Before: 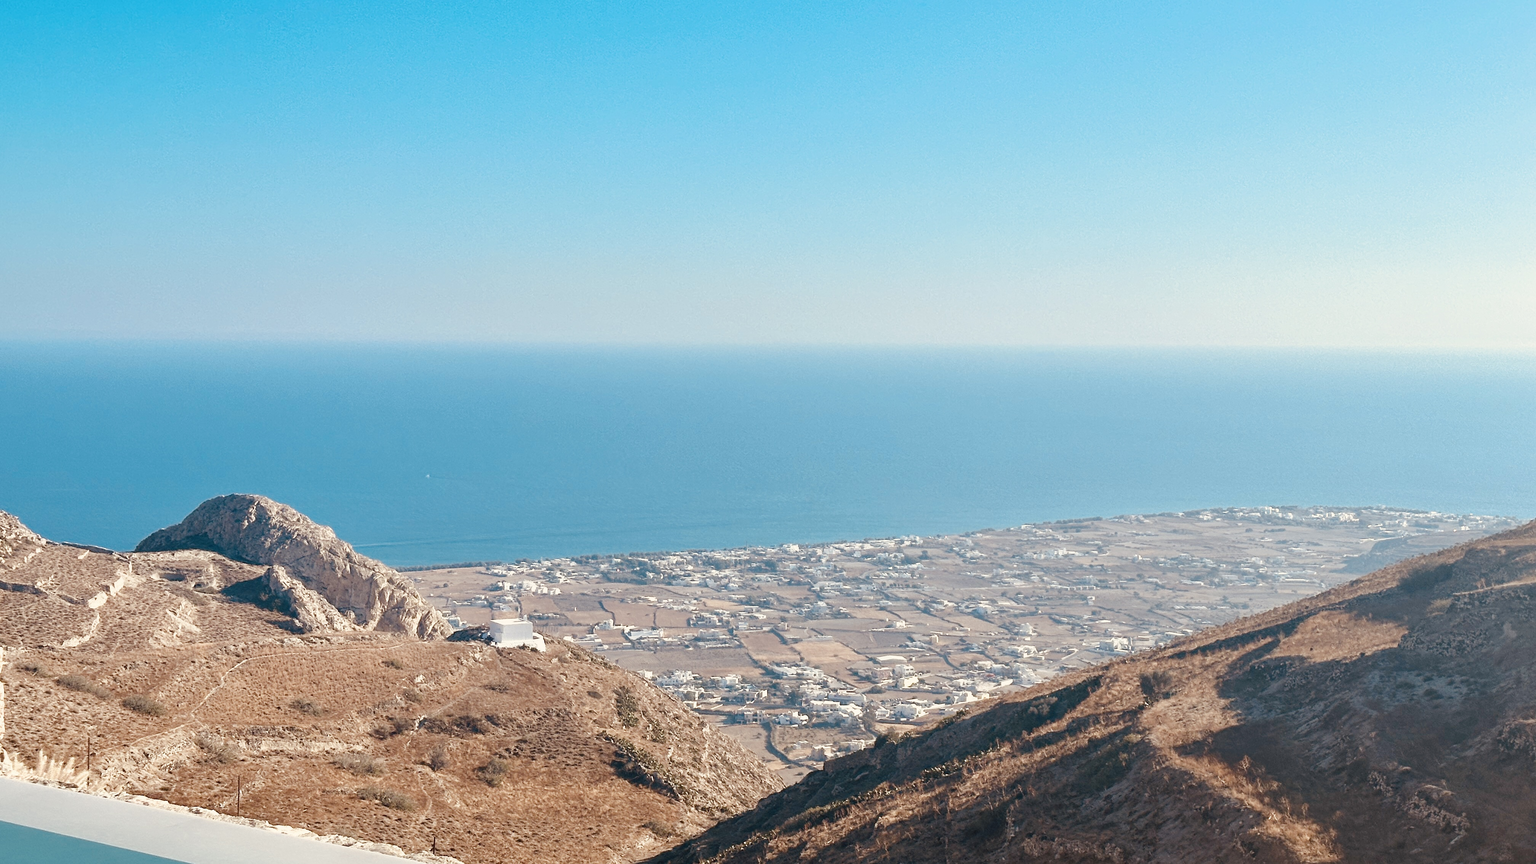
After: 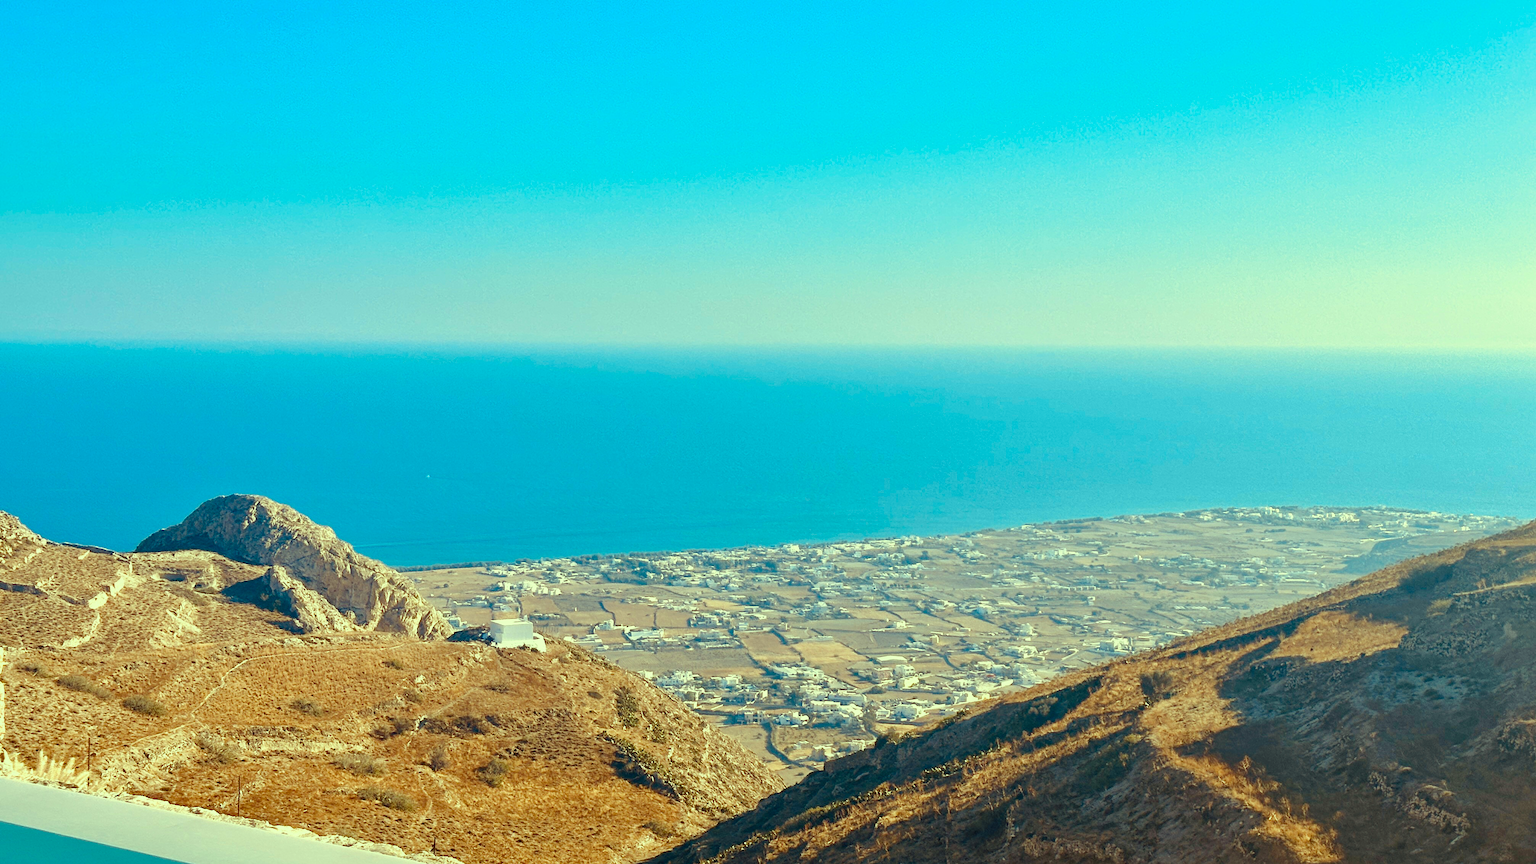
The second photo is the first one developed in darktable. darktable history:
color correction: highlights a* -10.98, highlights b* 9.81, saturation 1.71
local contrast: mode bilateral grid, contrast 19, coarseness 49, detail 119%, midtone range 0.2
